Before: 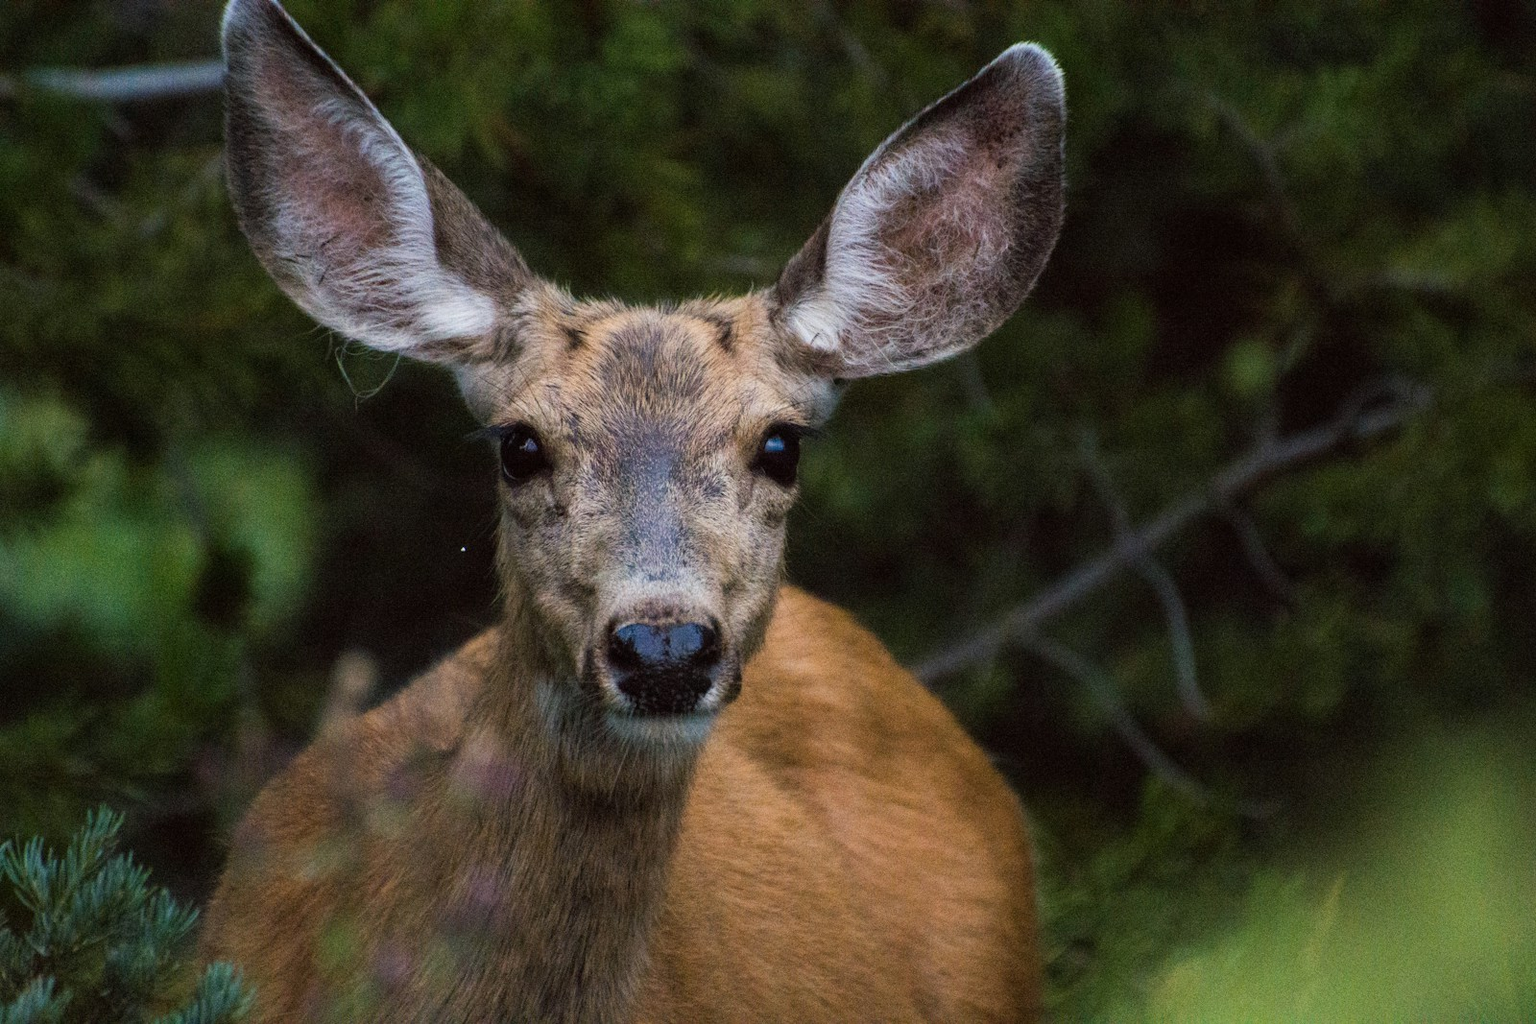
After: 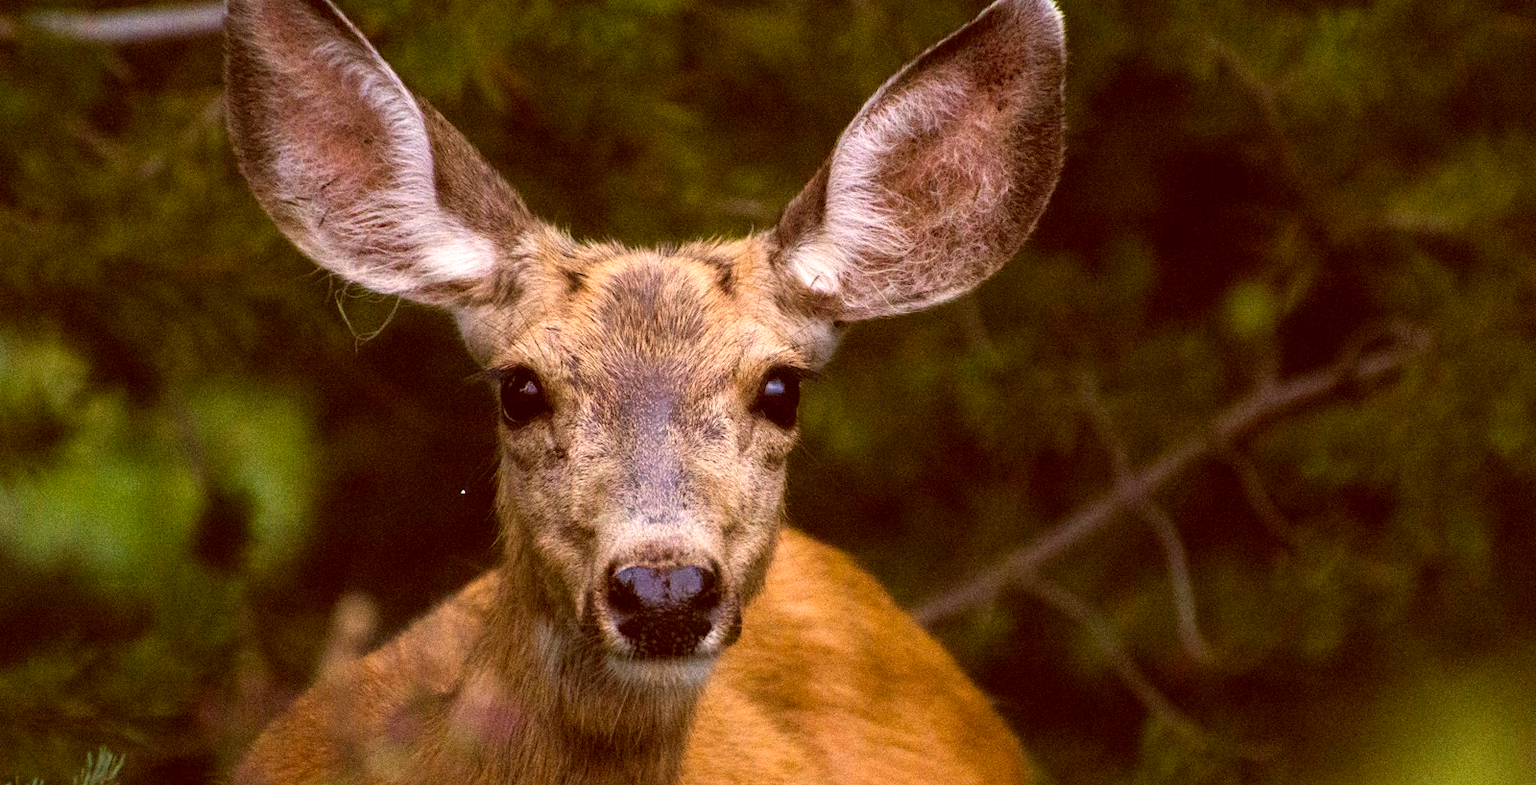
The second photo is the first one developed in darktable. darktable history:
color correction: highlights a* 1.12, highlights b* 24.26, shadows a* 15.58, shadows b* 24.26
exposure: exposure 0.556 EV, compensate highlight preservation false
crop: top 5.667%, bottom 17.637%
white balance: red 1.066, blue 1.119
